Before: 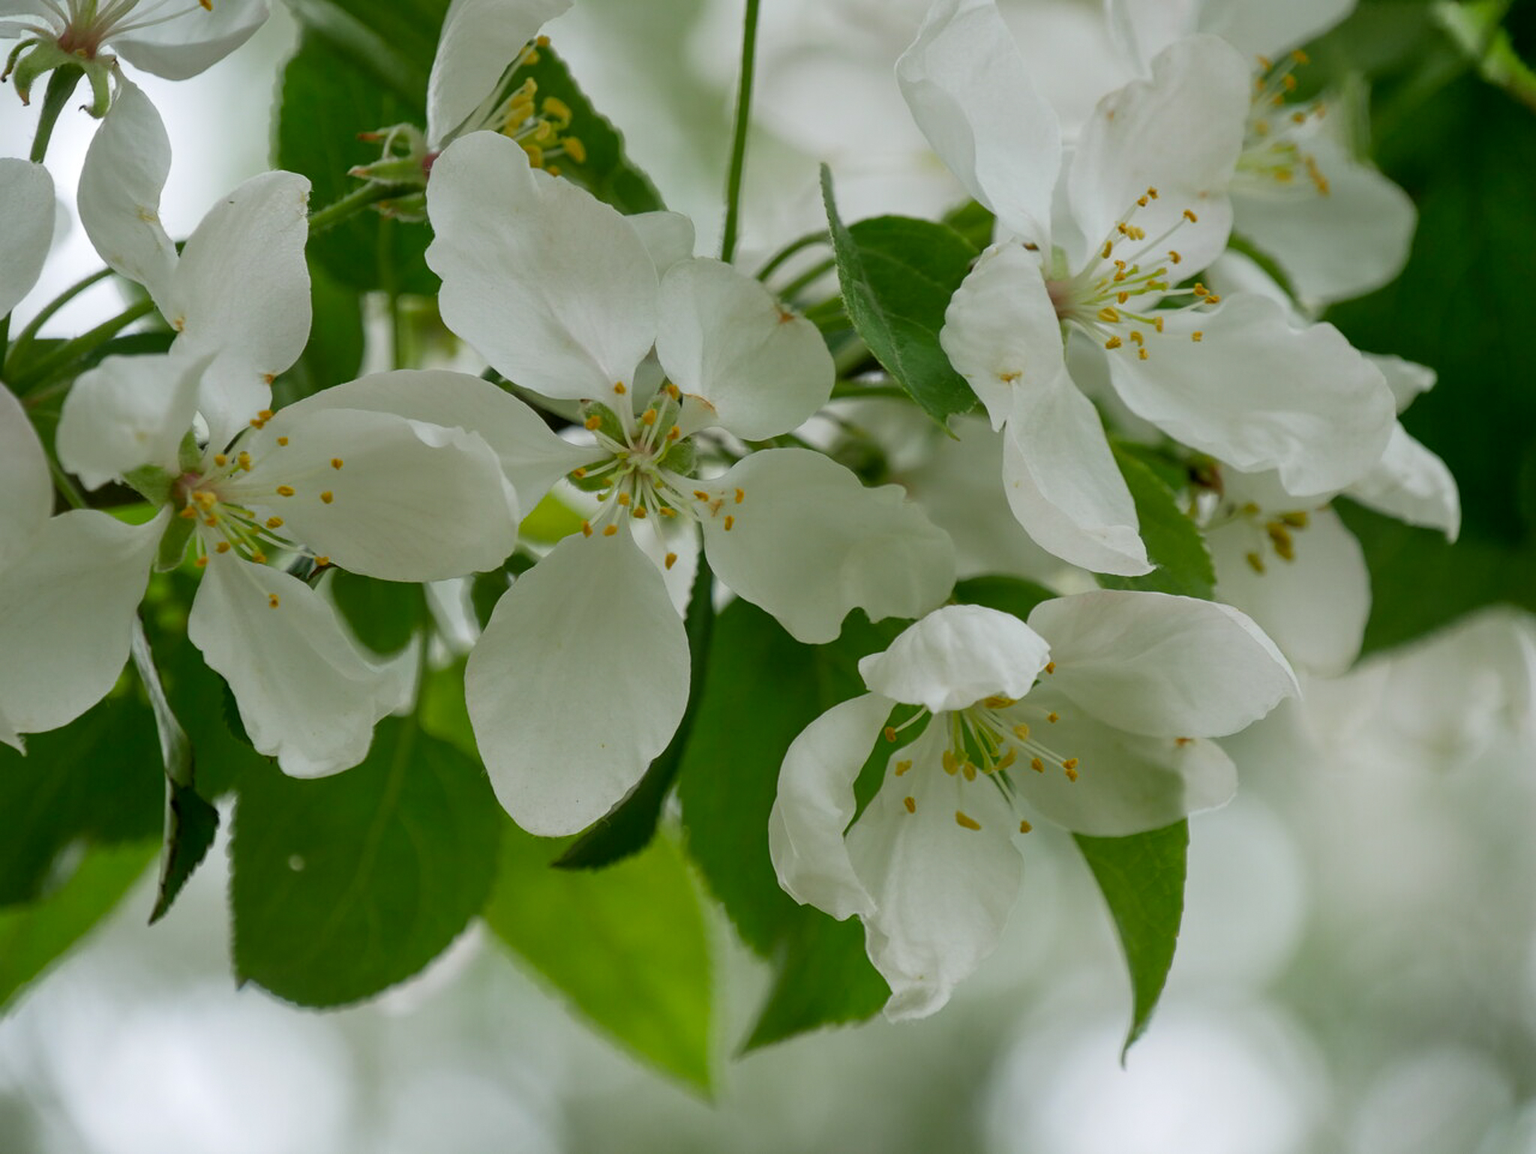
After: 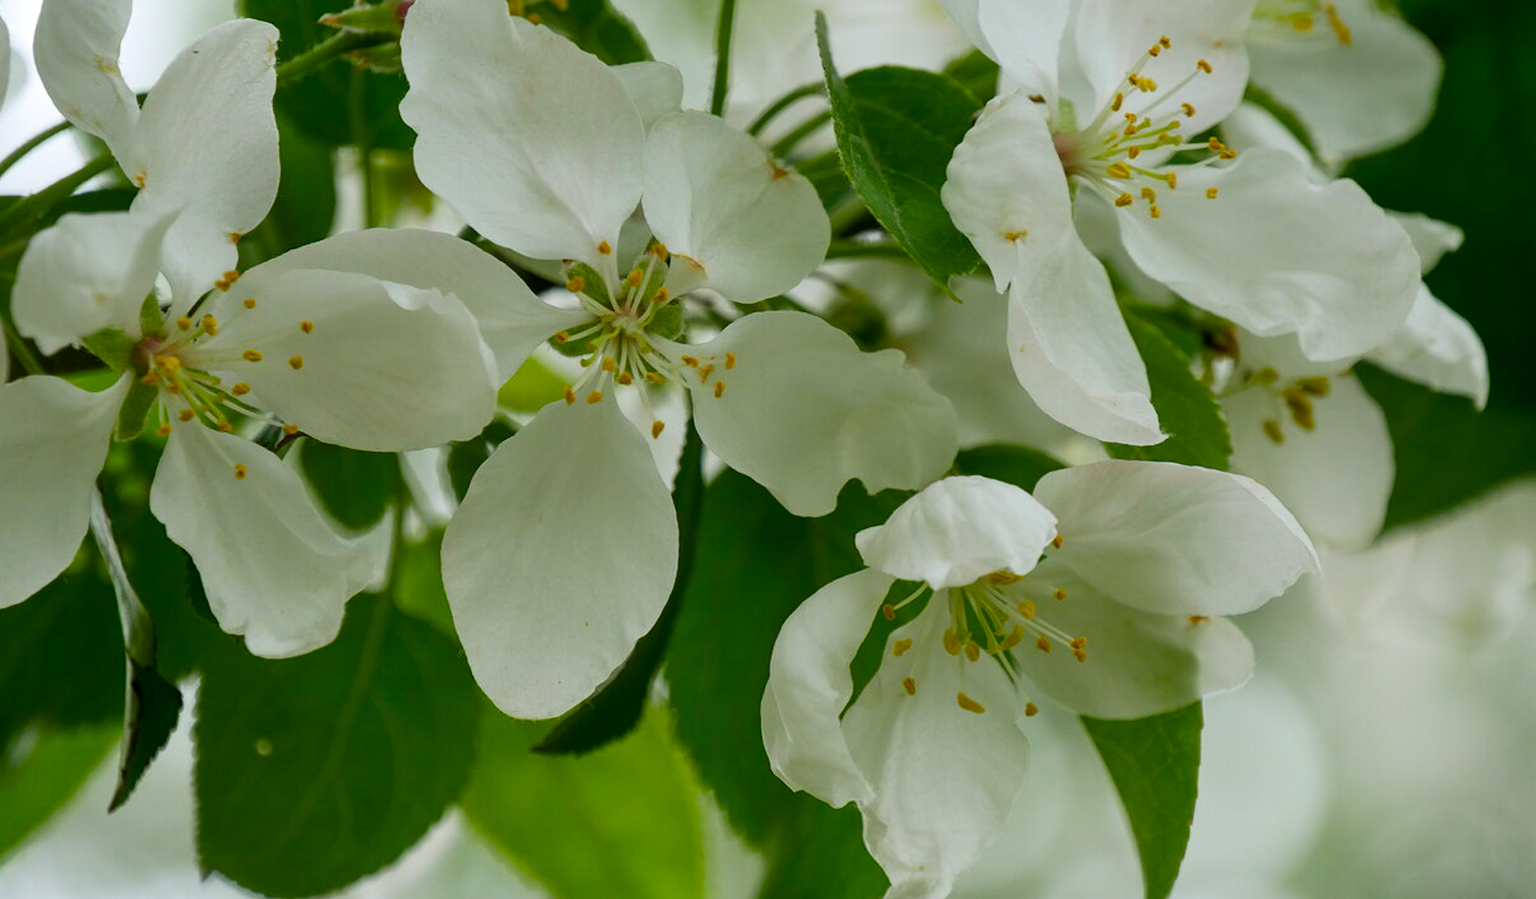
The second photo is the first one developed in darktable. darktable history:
crop and rotate: left 2.991%, top 13.302%, right 1.981%, bottom 12.636%
contrast brightness saturation: contrast 0.14
color balance rgb: perceptual saturation grading › global saturation 20%, global vibrance 20%
